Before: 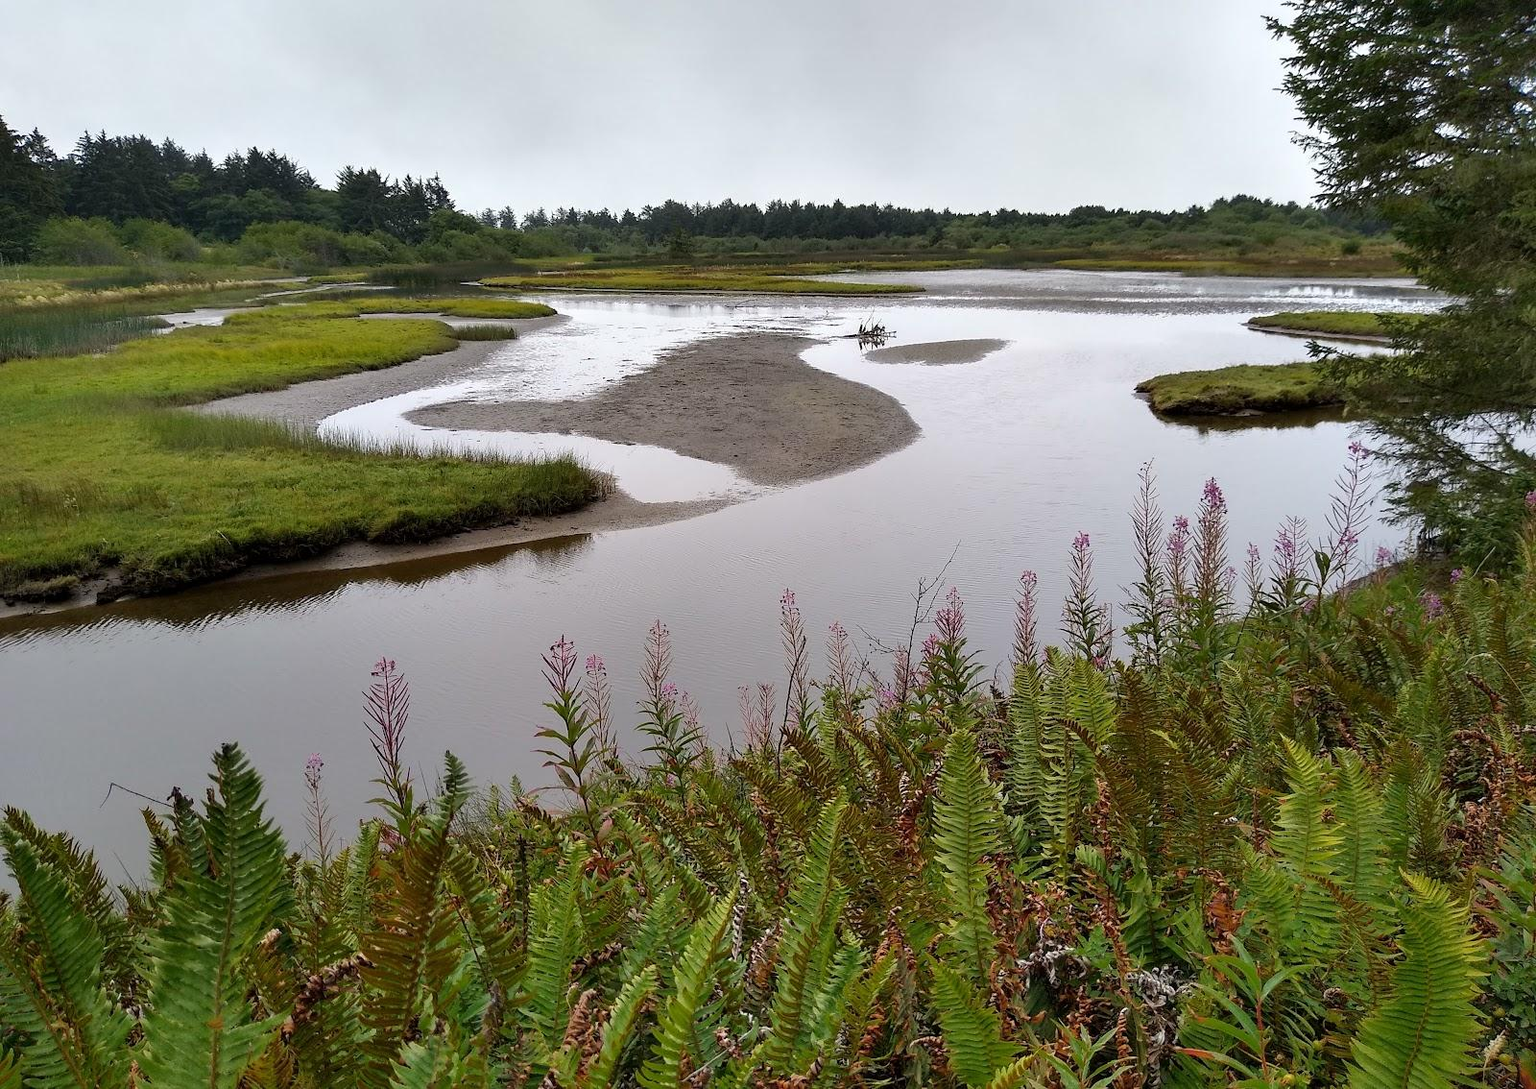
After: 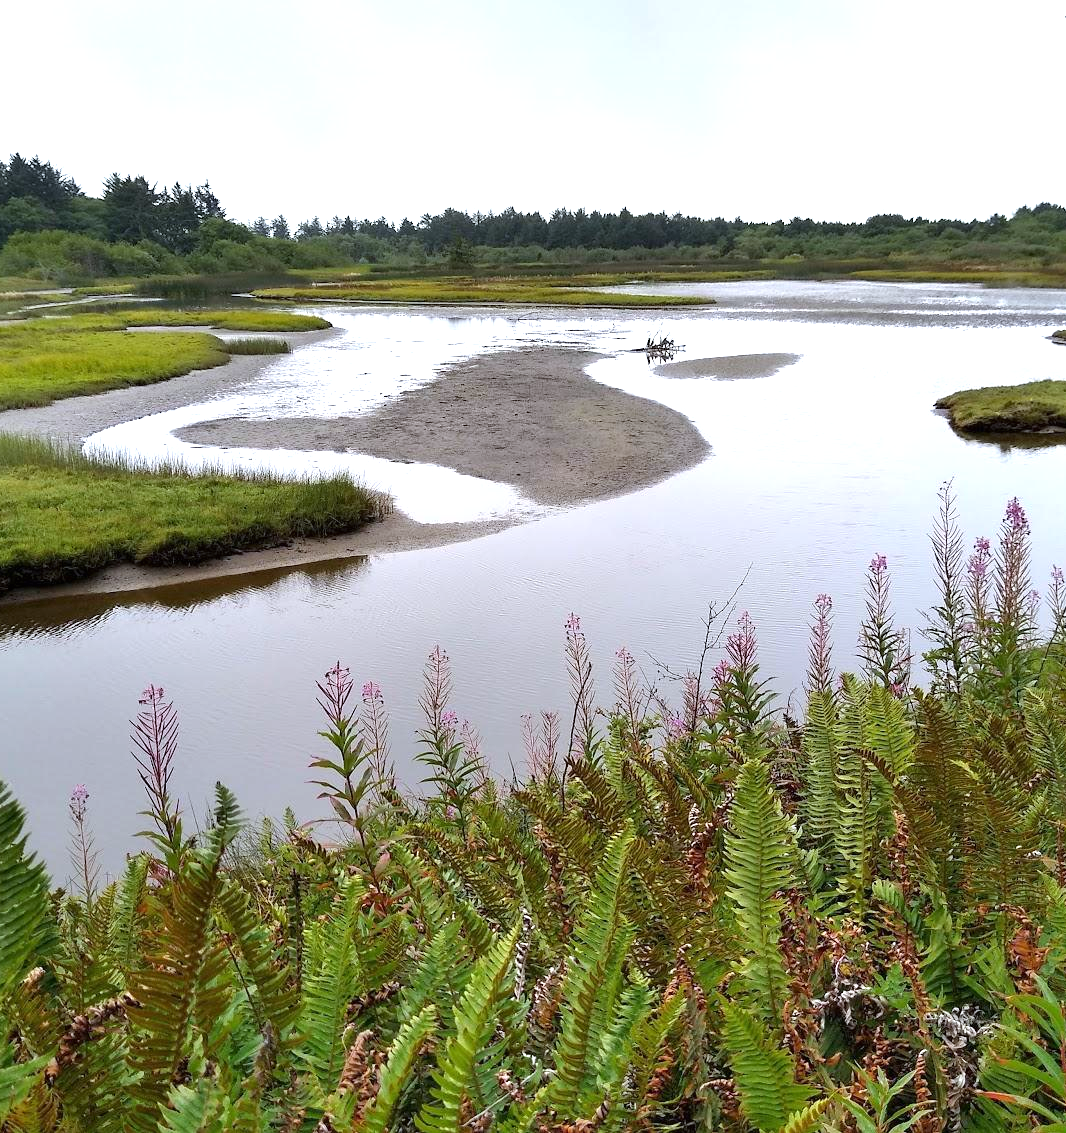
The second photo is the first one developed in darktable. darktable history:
white balance: red 0.967, blue 1.049
crop and rotate: left 15.546%, right 17.787%
exposure: black level correction 0, exposure 0.7 EV, compensate exposure bias true, compensate highlight preservation false
